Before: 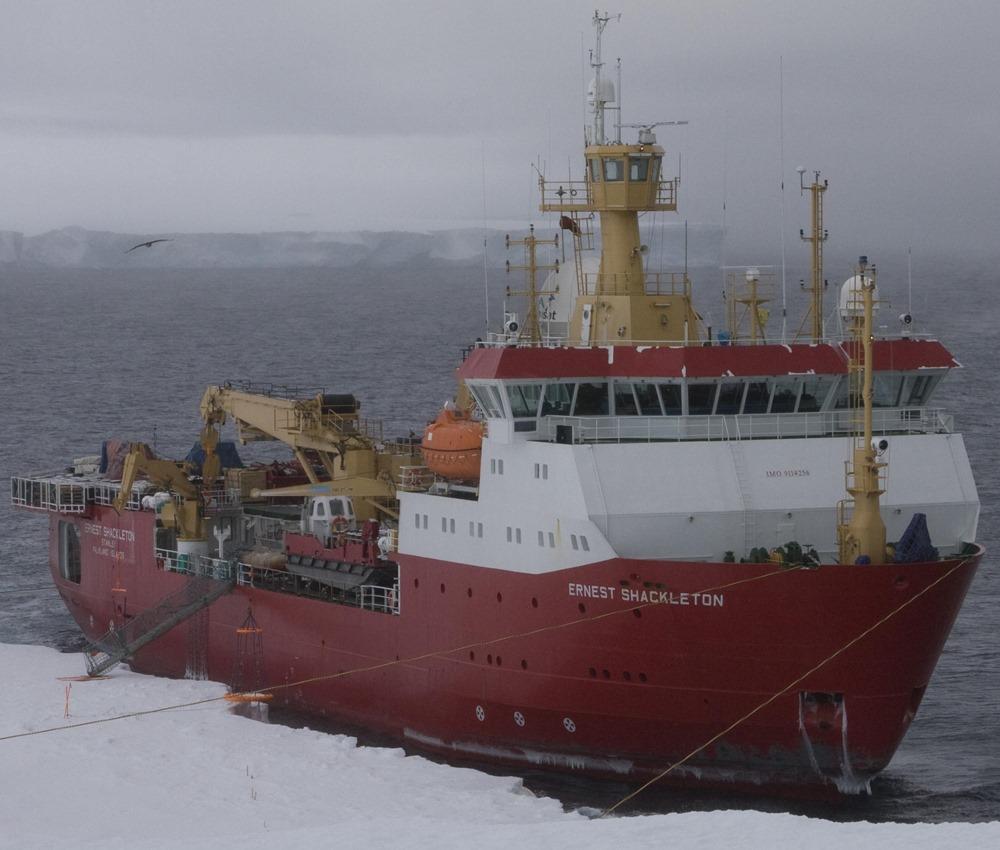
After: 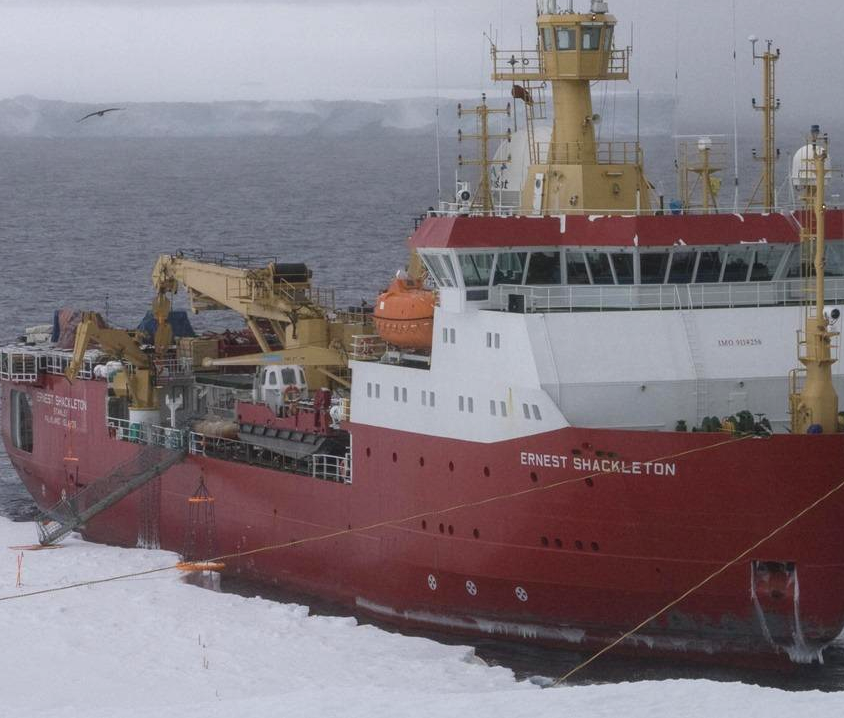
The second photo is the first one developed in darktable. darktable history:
bloom: size 13.65%, threshold 98.39%, strength 4.82%
crop and rotate: left 4.842%, top 15.51%, right 10.668%
exposure: exposure 0.485 EV, compensate highlight preservation false
local contrast: detail 110%
